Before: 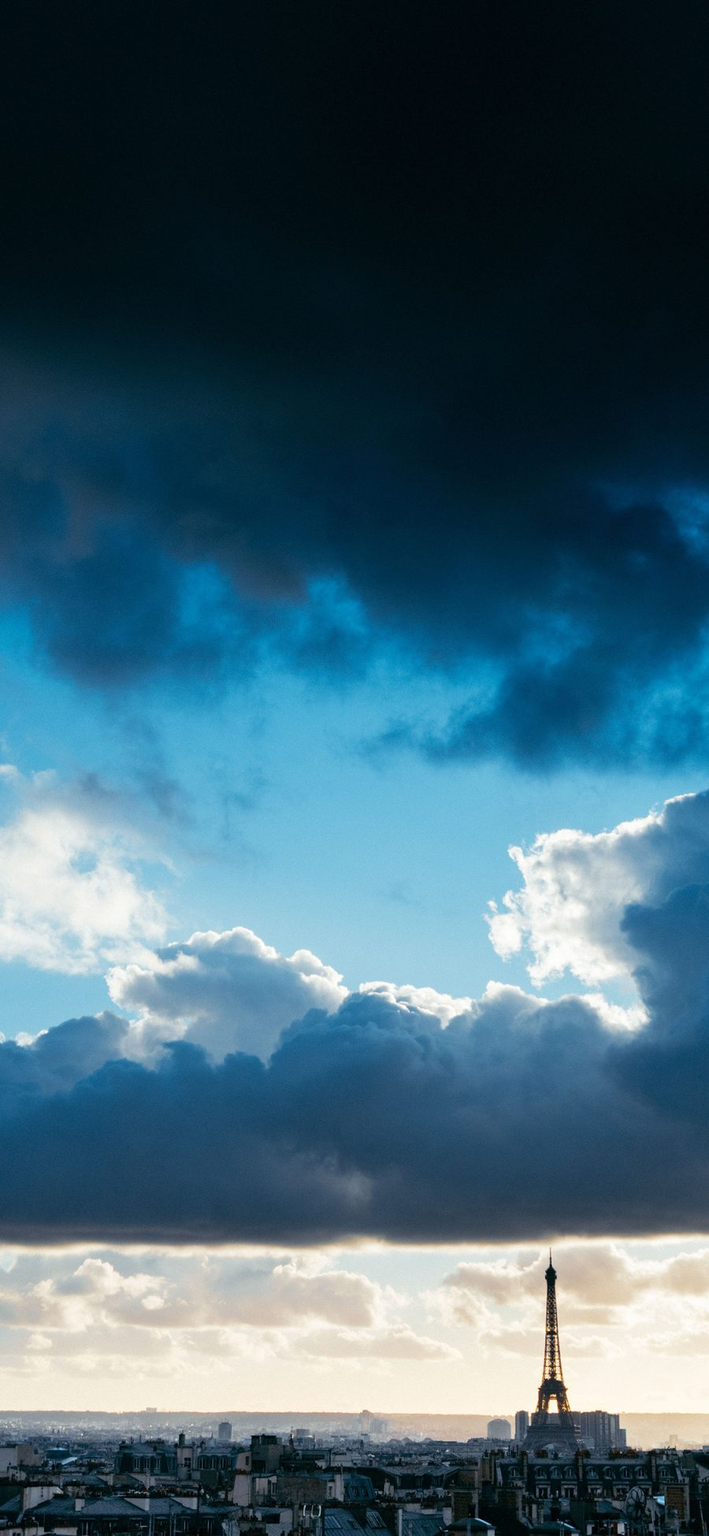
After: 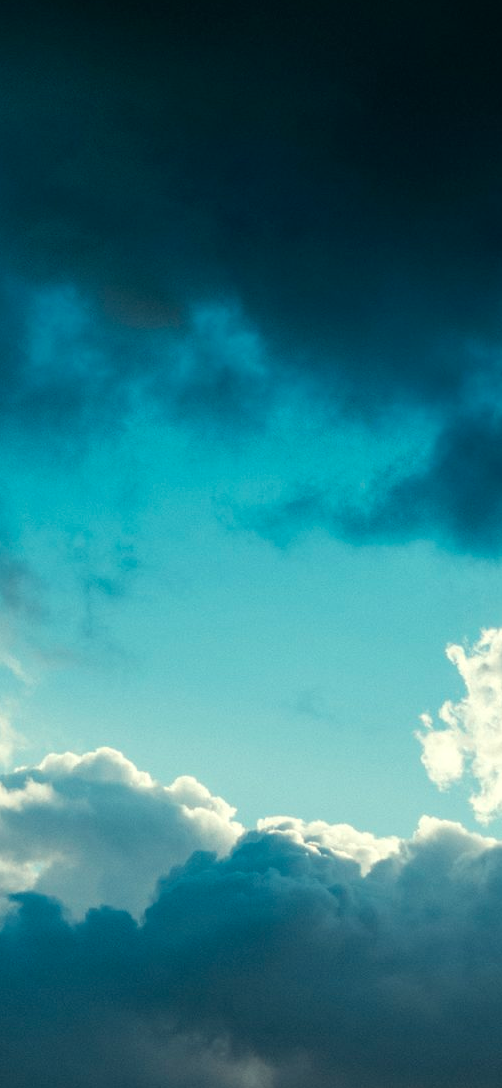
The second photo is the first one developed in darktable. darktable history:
white balance: red 1.138, green 0.996, blue 0.812
crop and rotate: left 22.13%, top 22.054%, right 22.026%, bottom 22.102%
color correction: highlights a* -11.71, highlights b* -15.58
